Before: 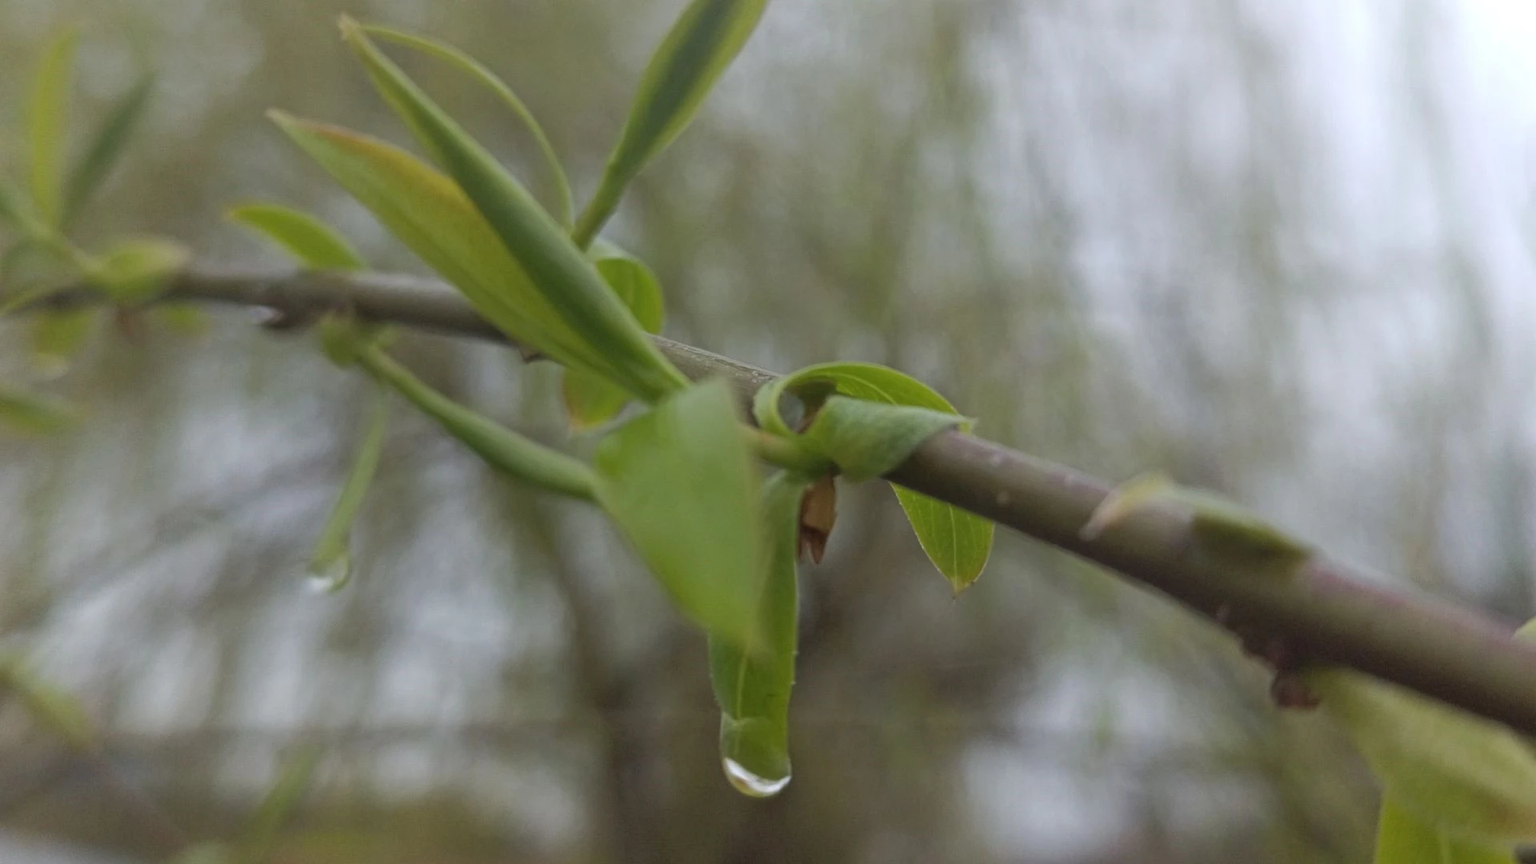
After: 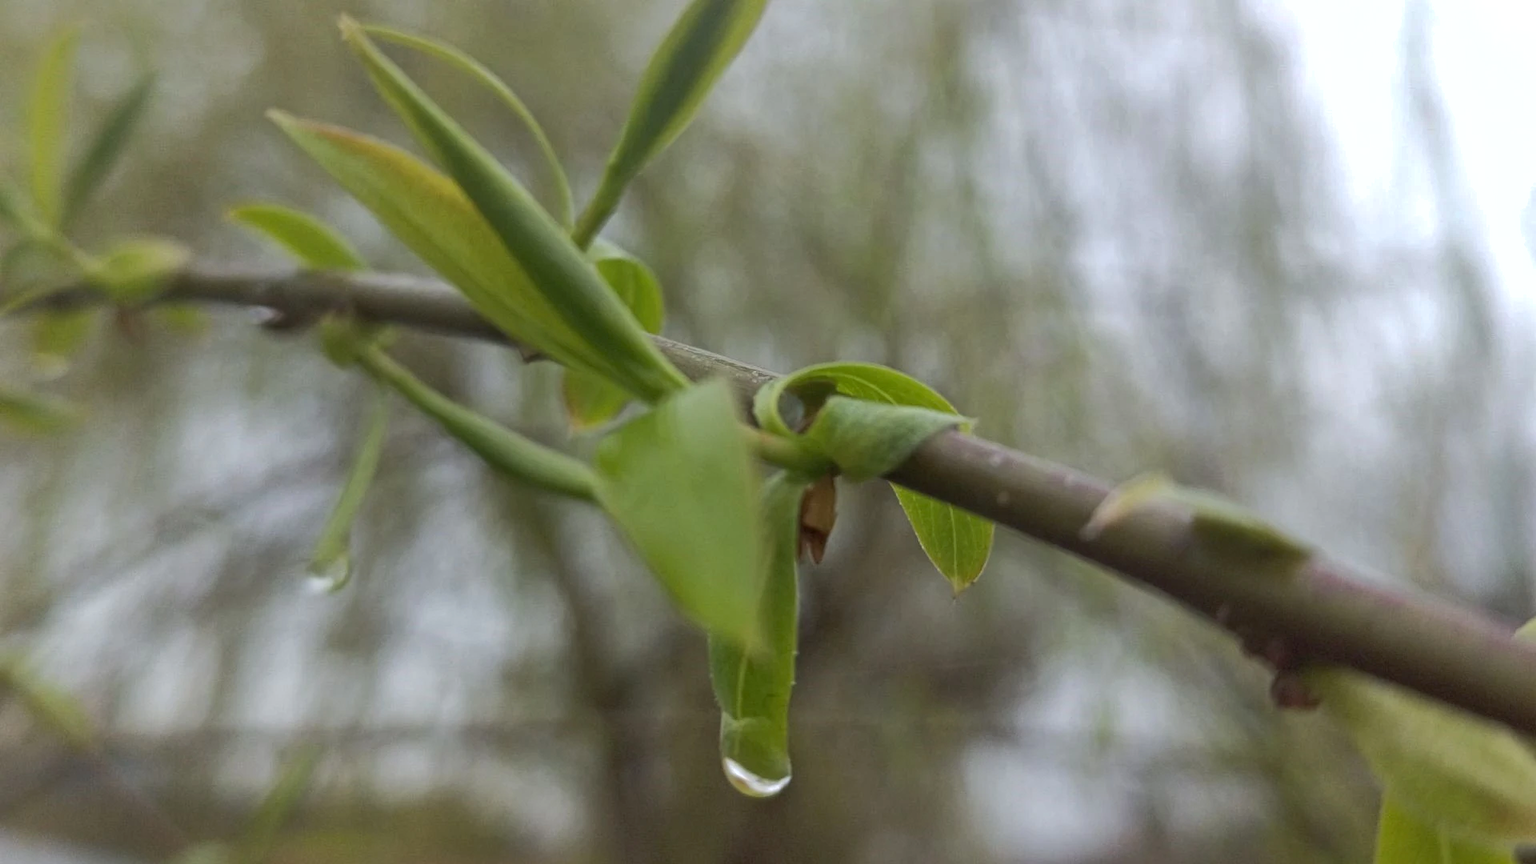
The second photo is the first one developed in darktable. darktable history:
shadows and highlights: on, module defaults
exposure: black level correction 0.004, exposure 0.015 EV, compensate highlight preservation false
tone equalizer: -8 EV -0.445 EV, -7 EV -0.383 EV, -6 EV -0.342 EV, -5 EV -0.202 EV, -3 EV 0.257 EV, -2 EV 0.329 EV, -1 EV 0.413 EV, +0 EV 0.435 EV, edges refinement/feathering 500, mask exposure compensation -1.57 EV, preserve details no
